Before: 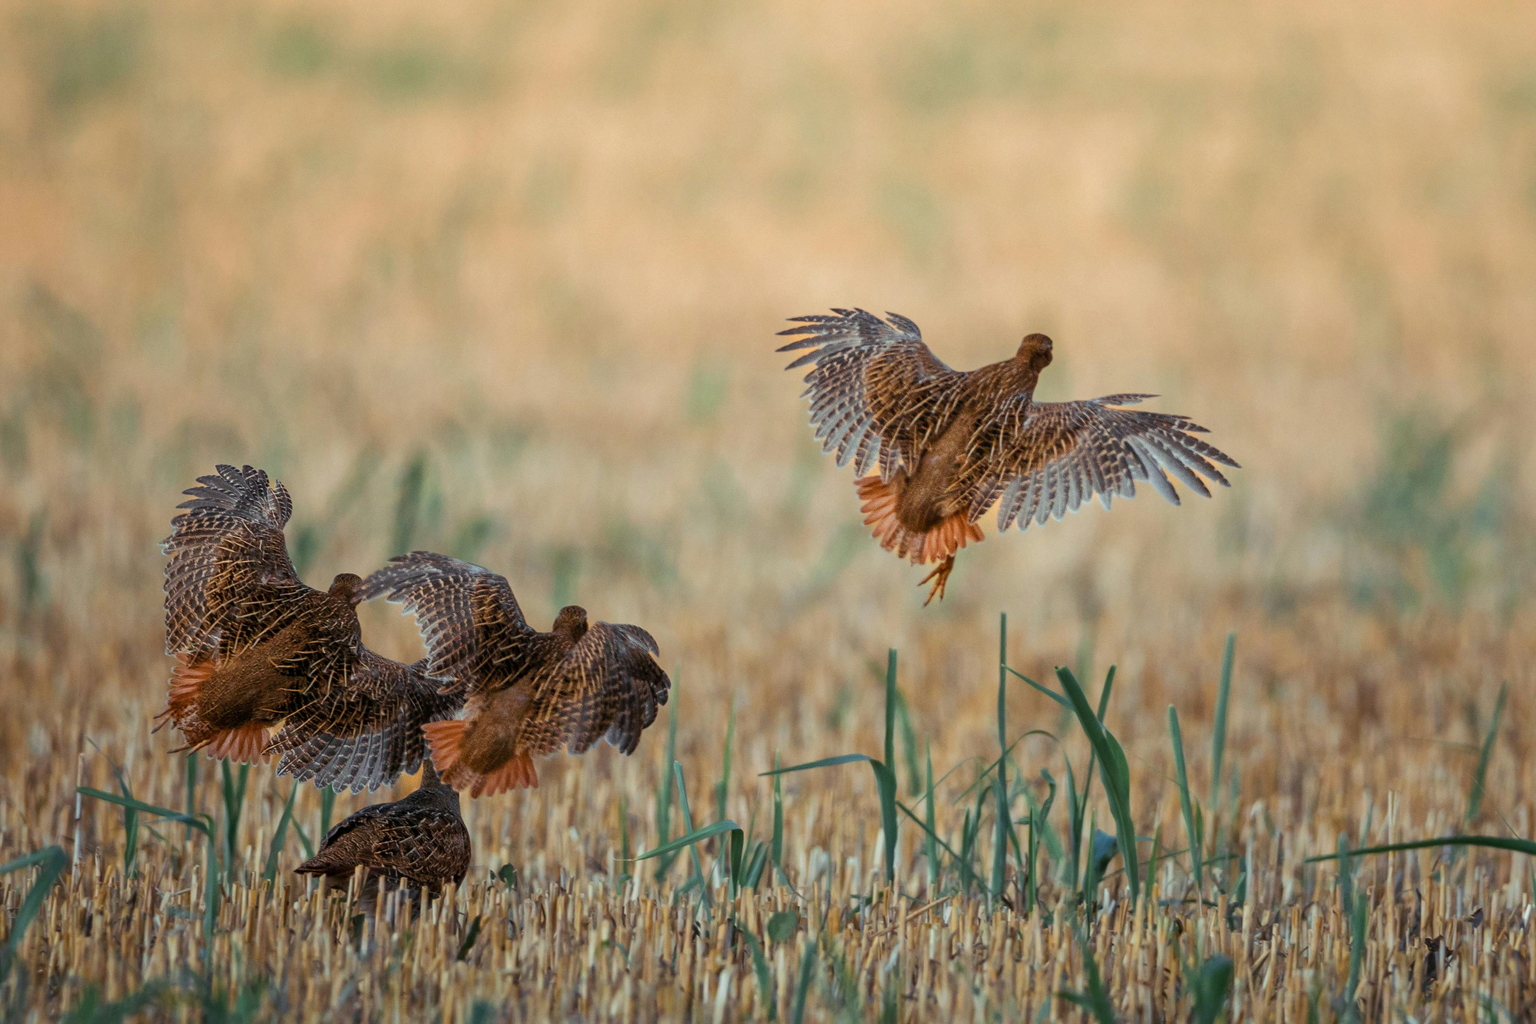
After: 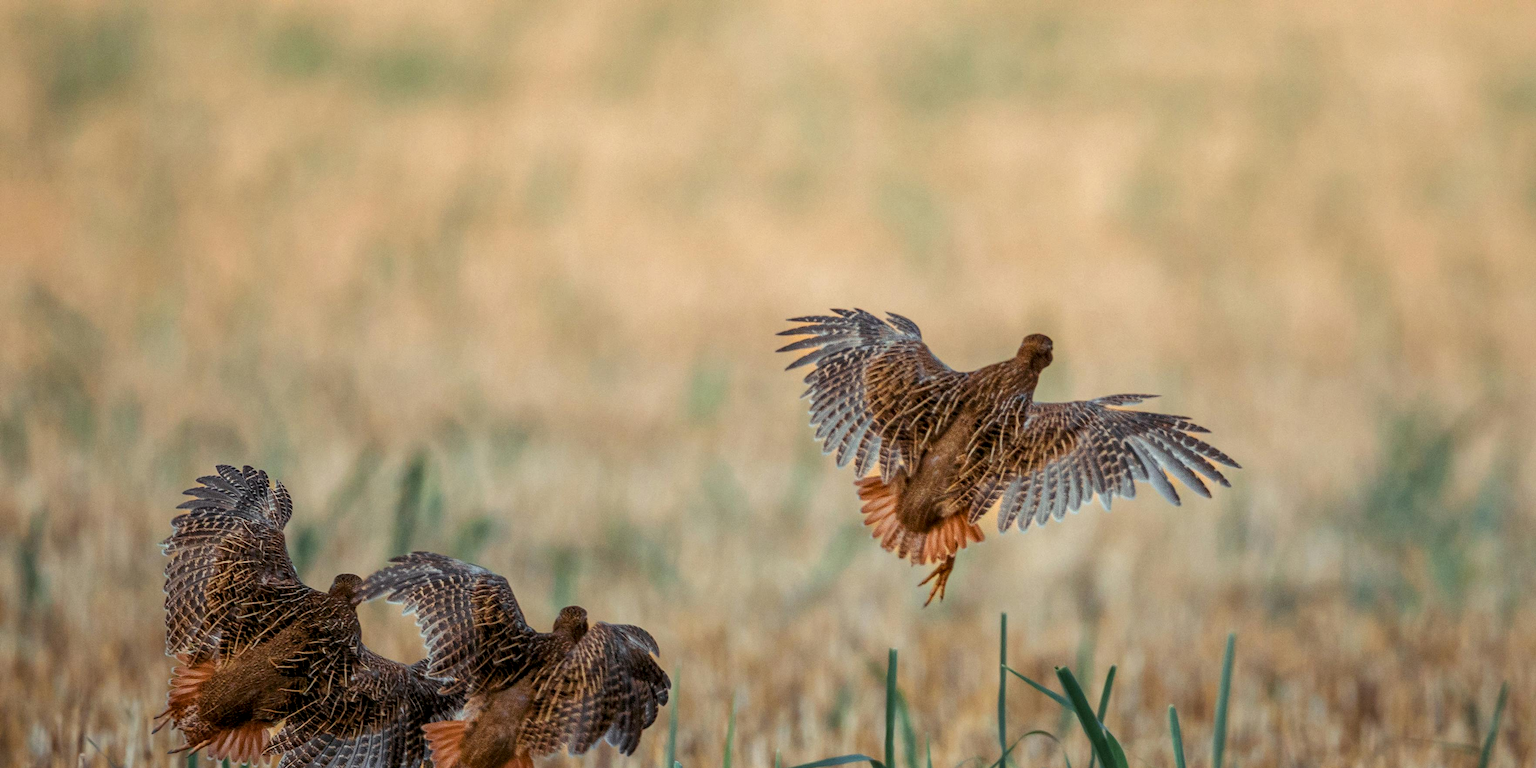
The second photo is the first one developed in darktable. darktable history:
local contrast: on, module defaults
crop: bottom 24.988%
